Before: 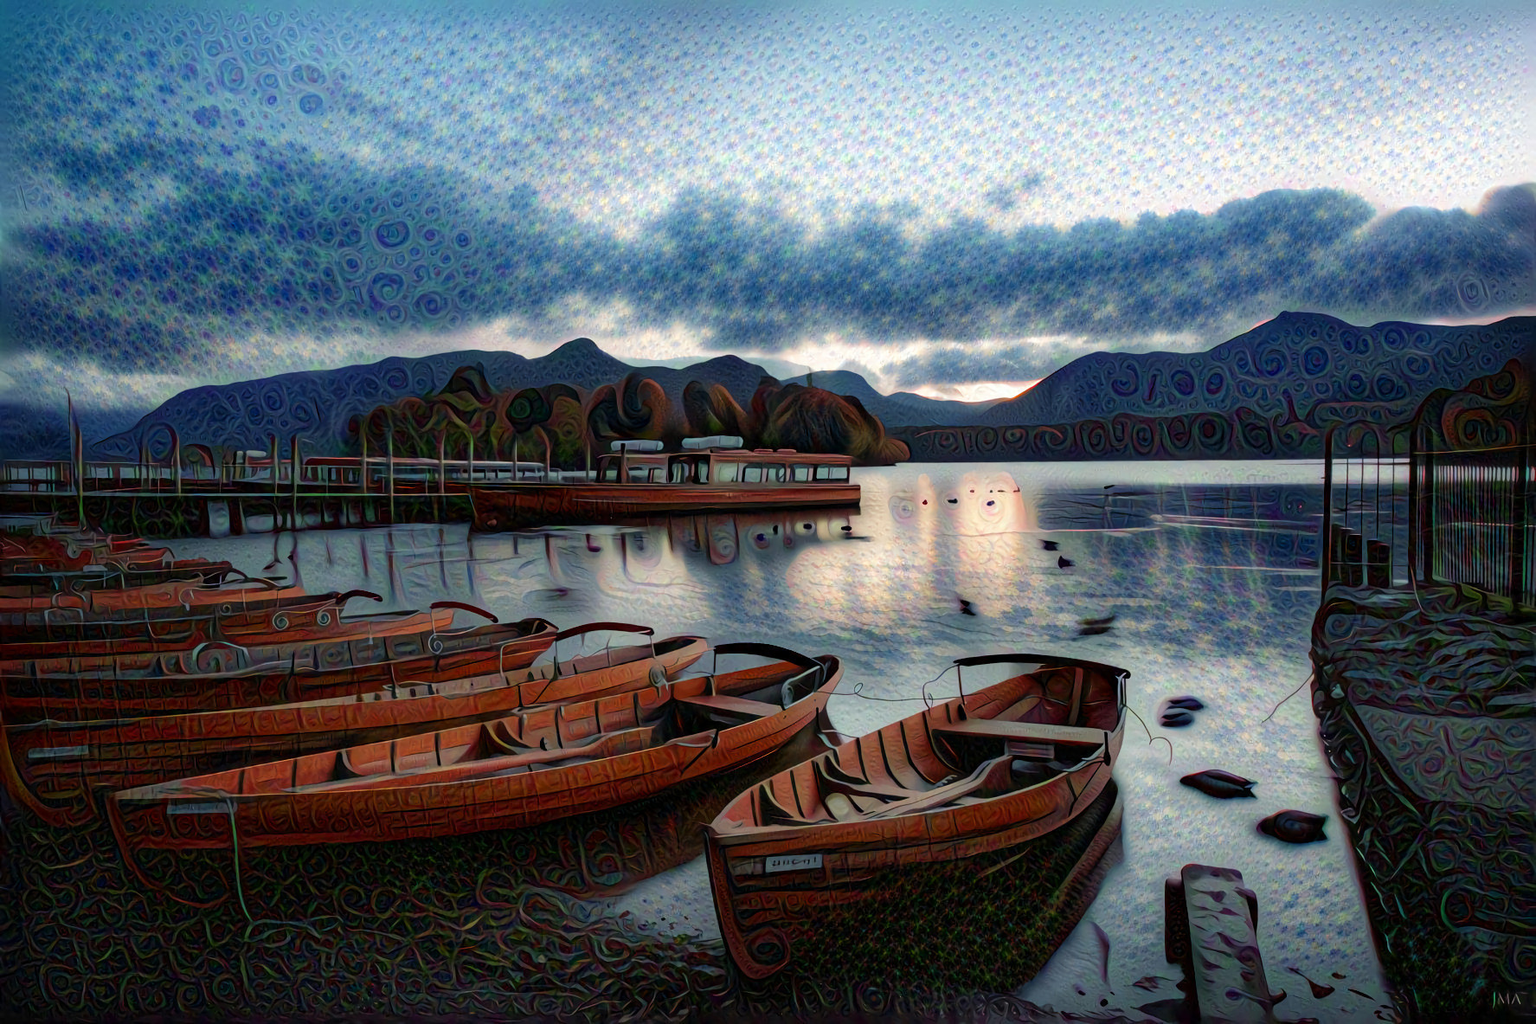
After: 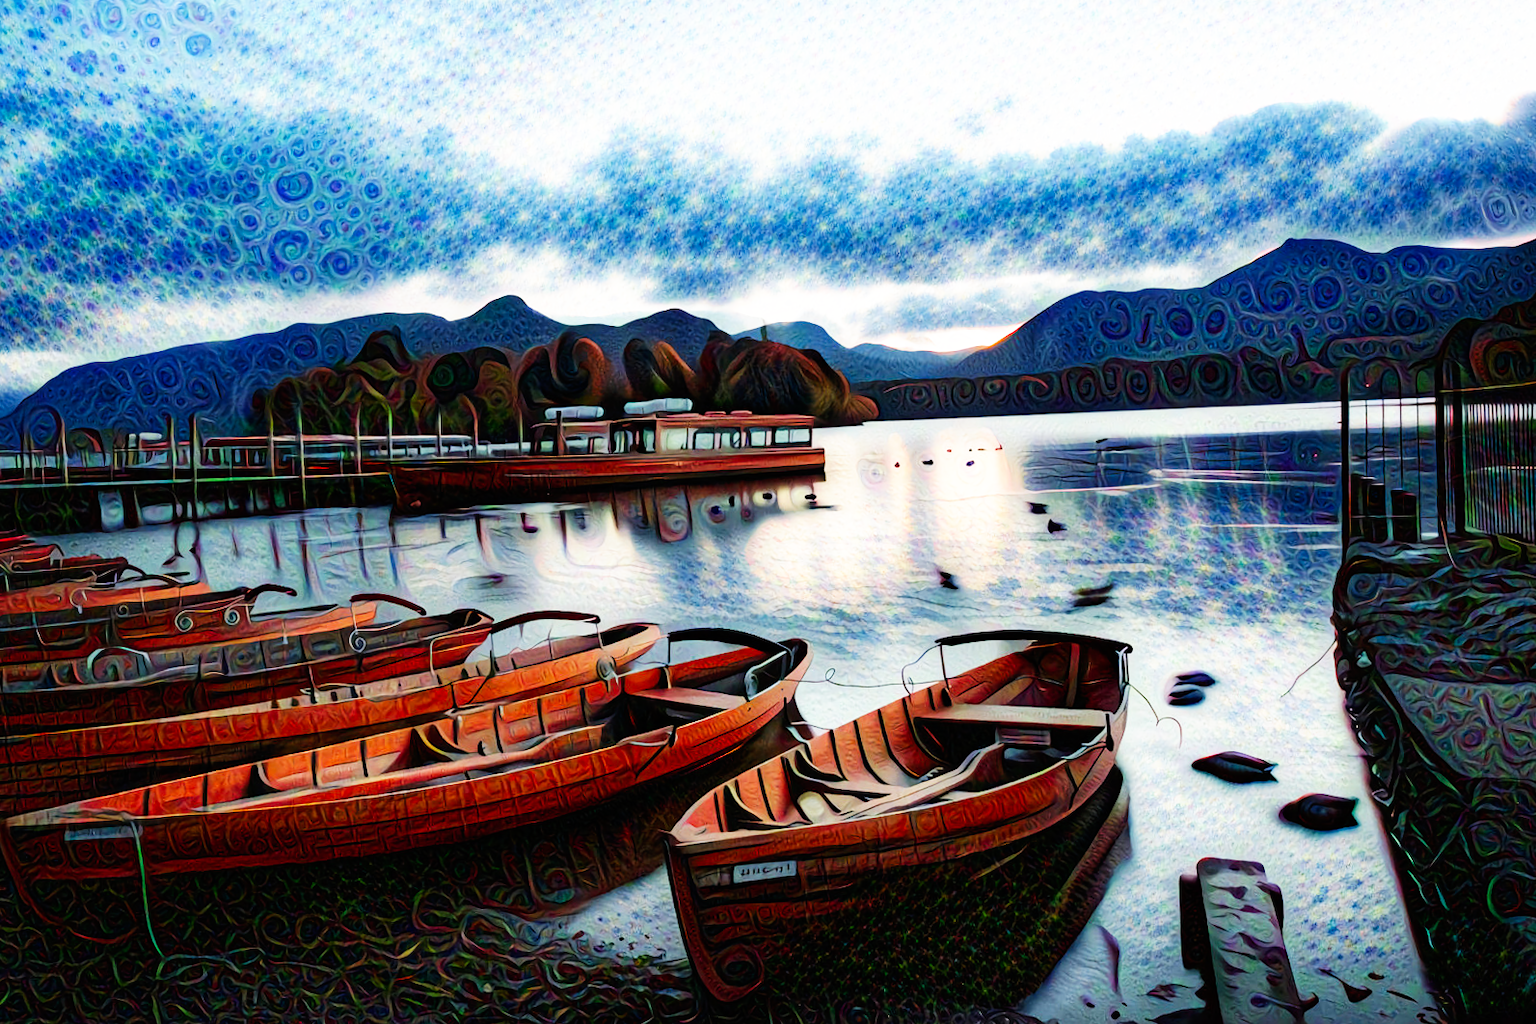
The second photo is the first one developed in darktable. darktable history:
base curve: curves: ch0 [(0, 0) (0.007, 0.004) (0.027, 0.03) (0.046, 0.07) (0.207, 0.54) (0.442, 0.872) (0.673, 0.972) (1, 1)], preserve colors none
crop and rotate: angle 1.96°, left 5.673%, top 5.673%
